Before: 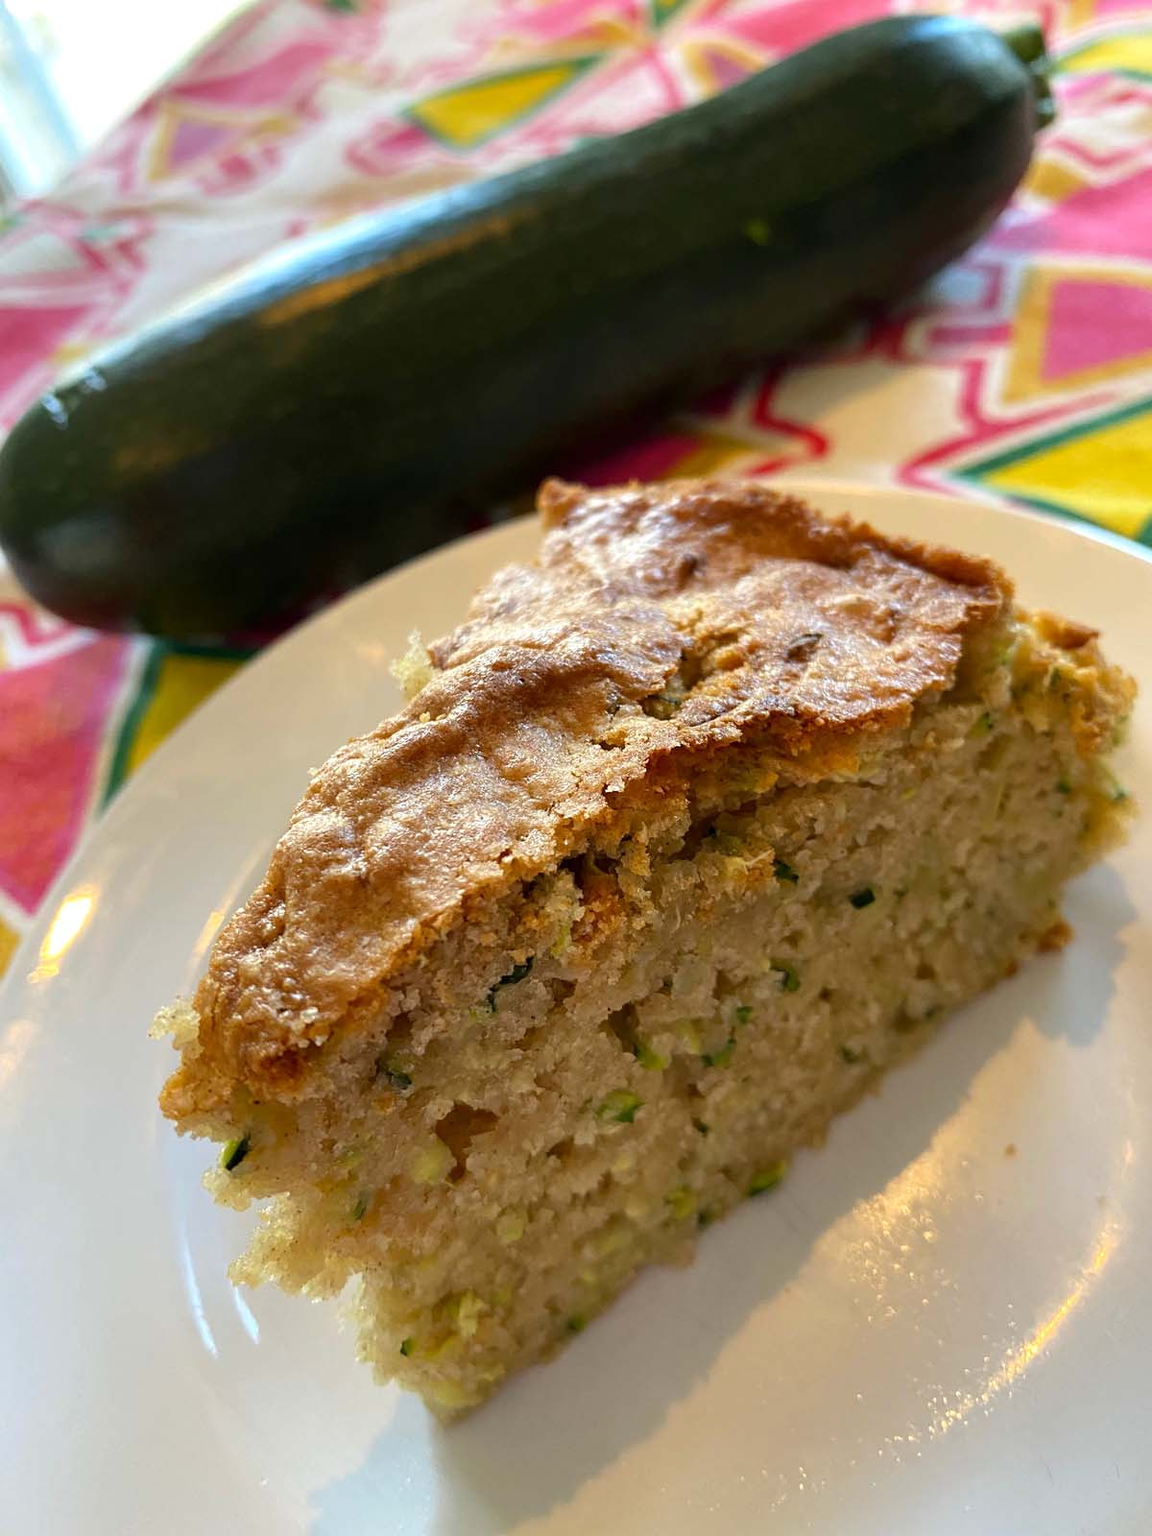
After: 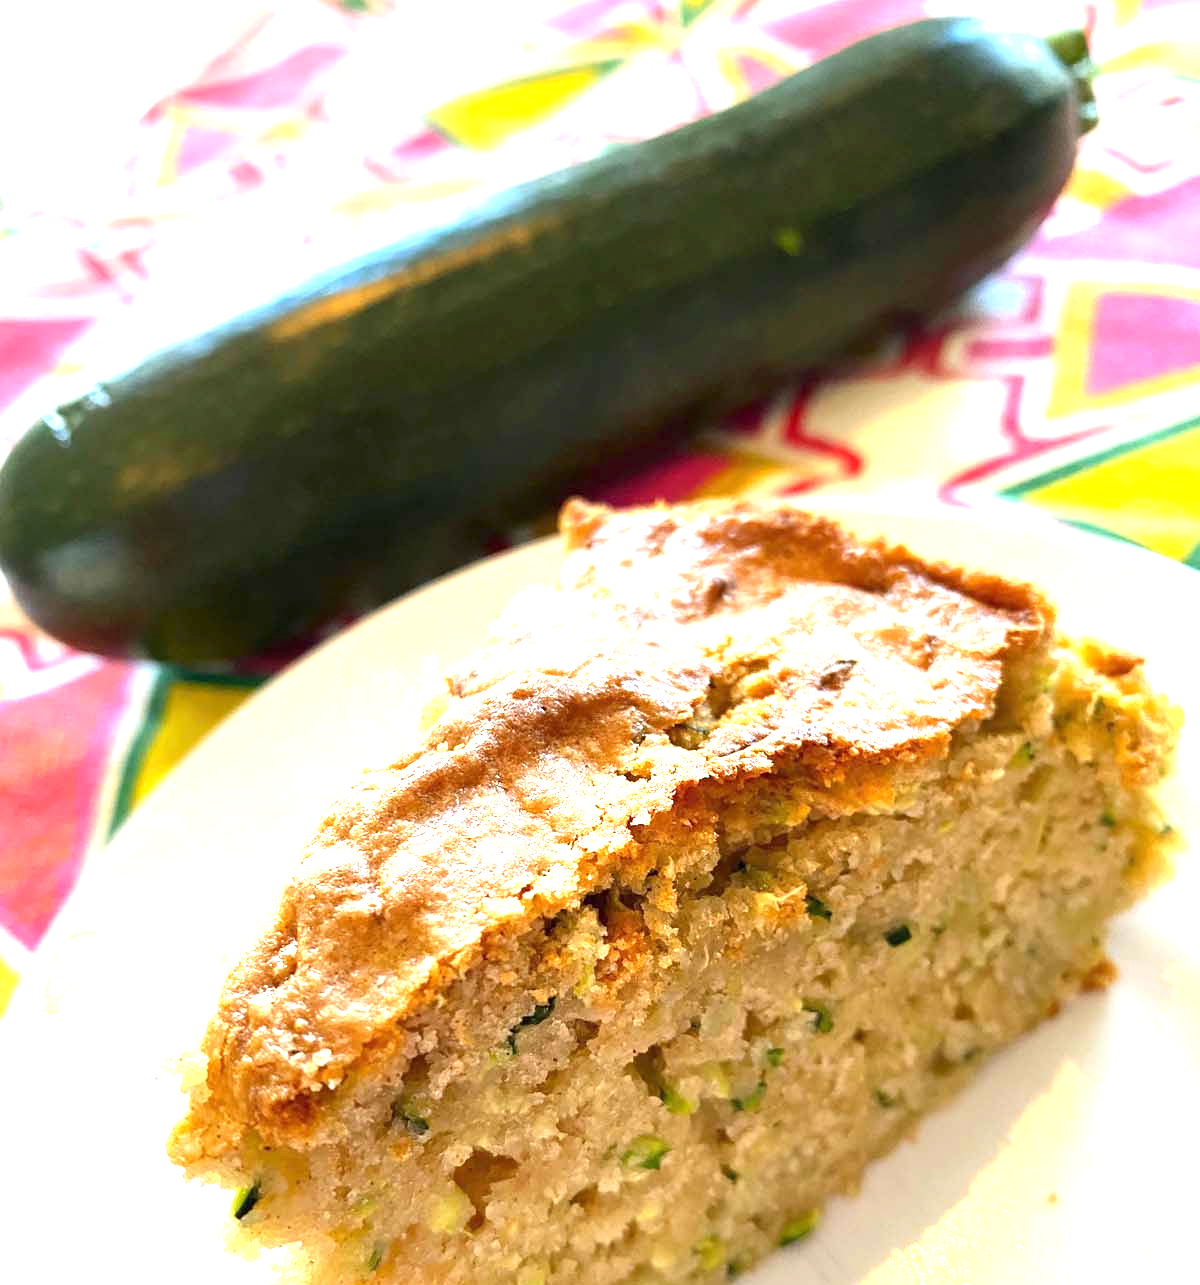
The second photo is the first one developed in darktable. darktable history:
exposure: black level correction 0, exposure 1.581 EV, compensate highlight preservation false
crop: bottom 19.628%
color zones: mix 100.07%
